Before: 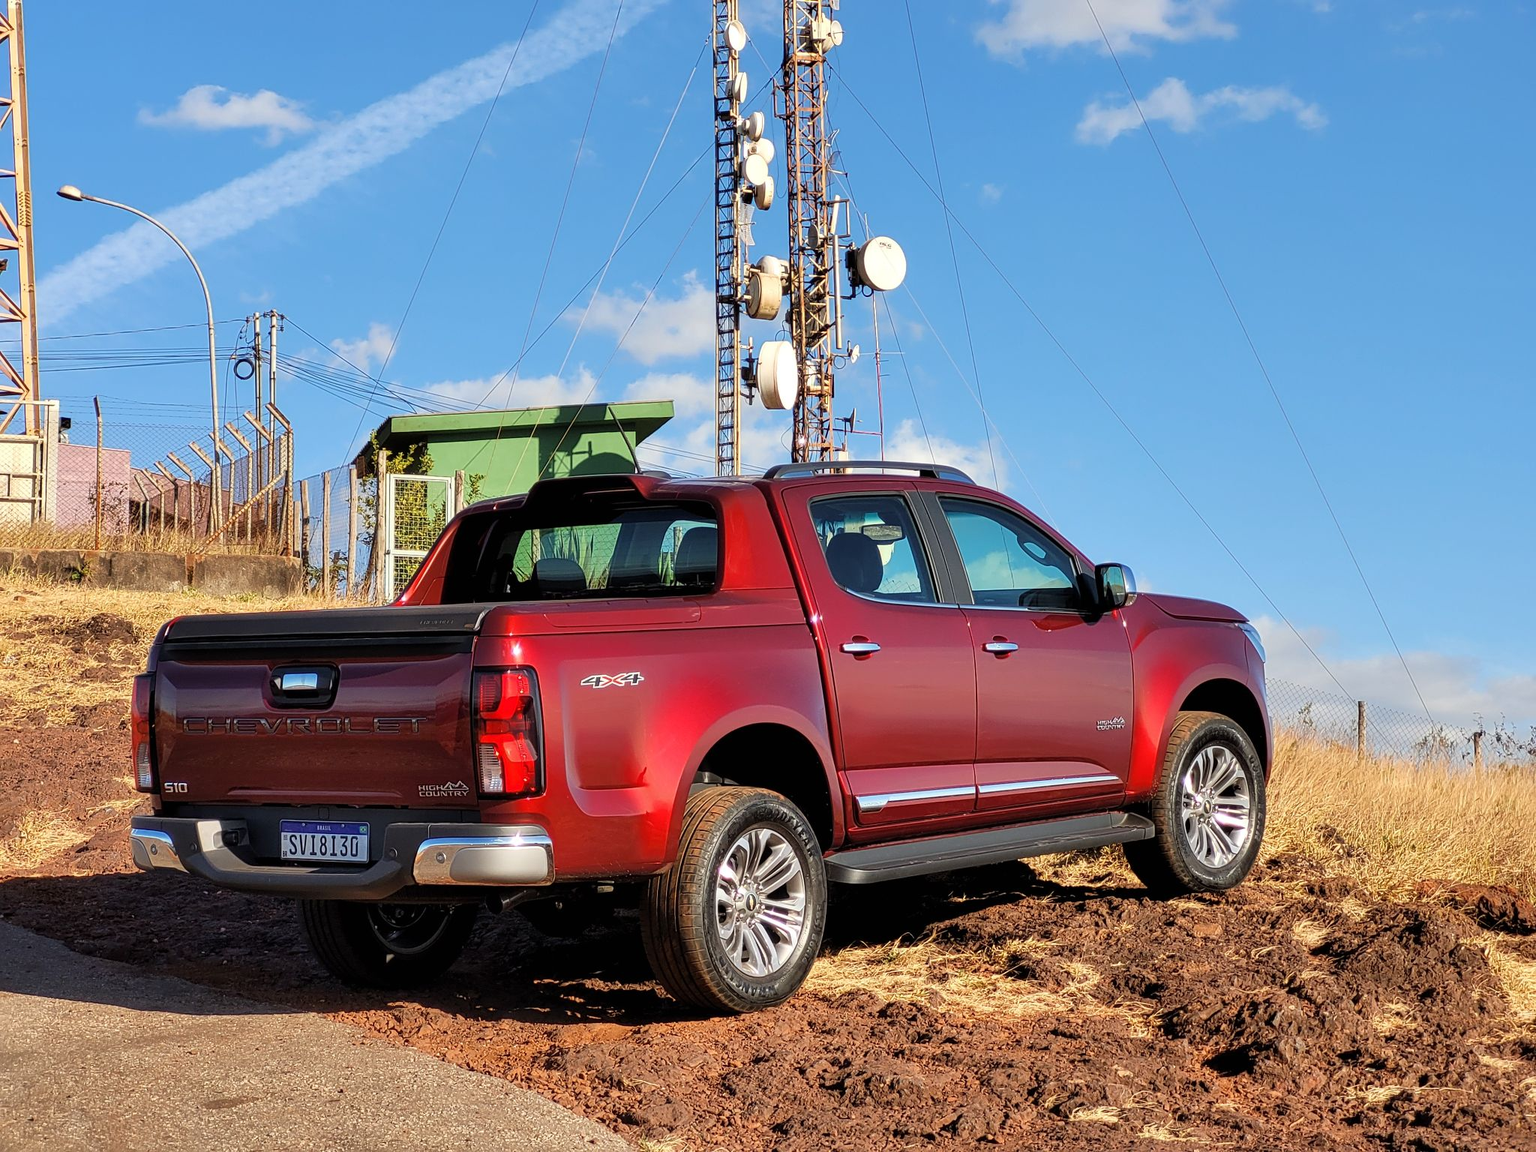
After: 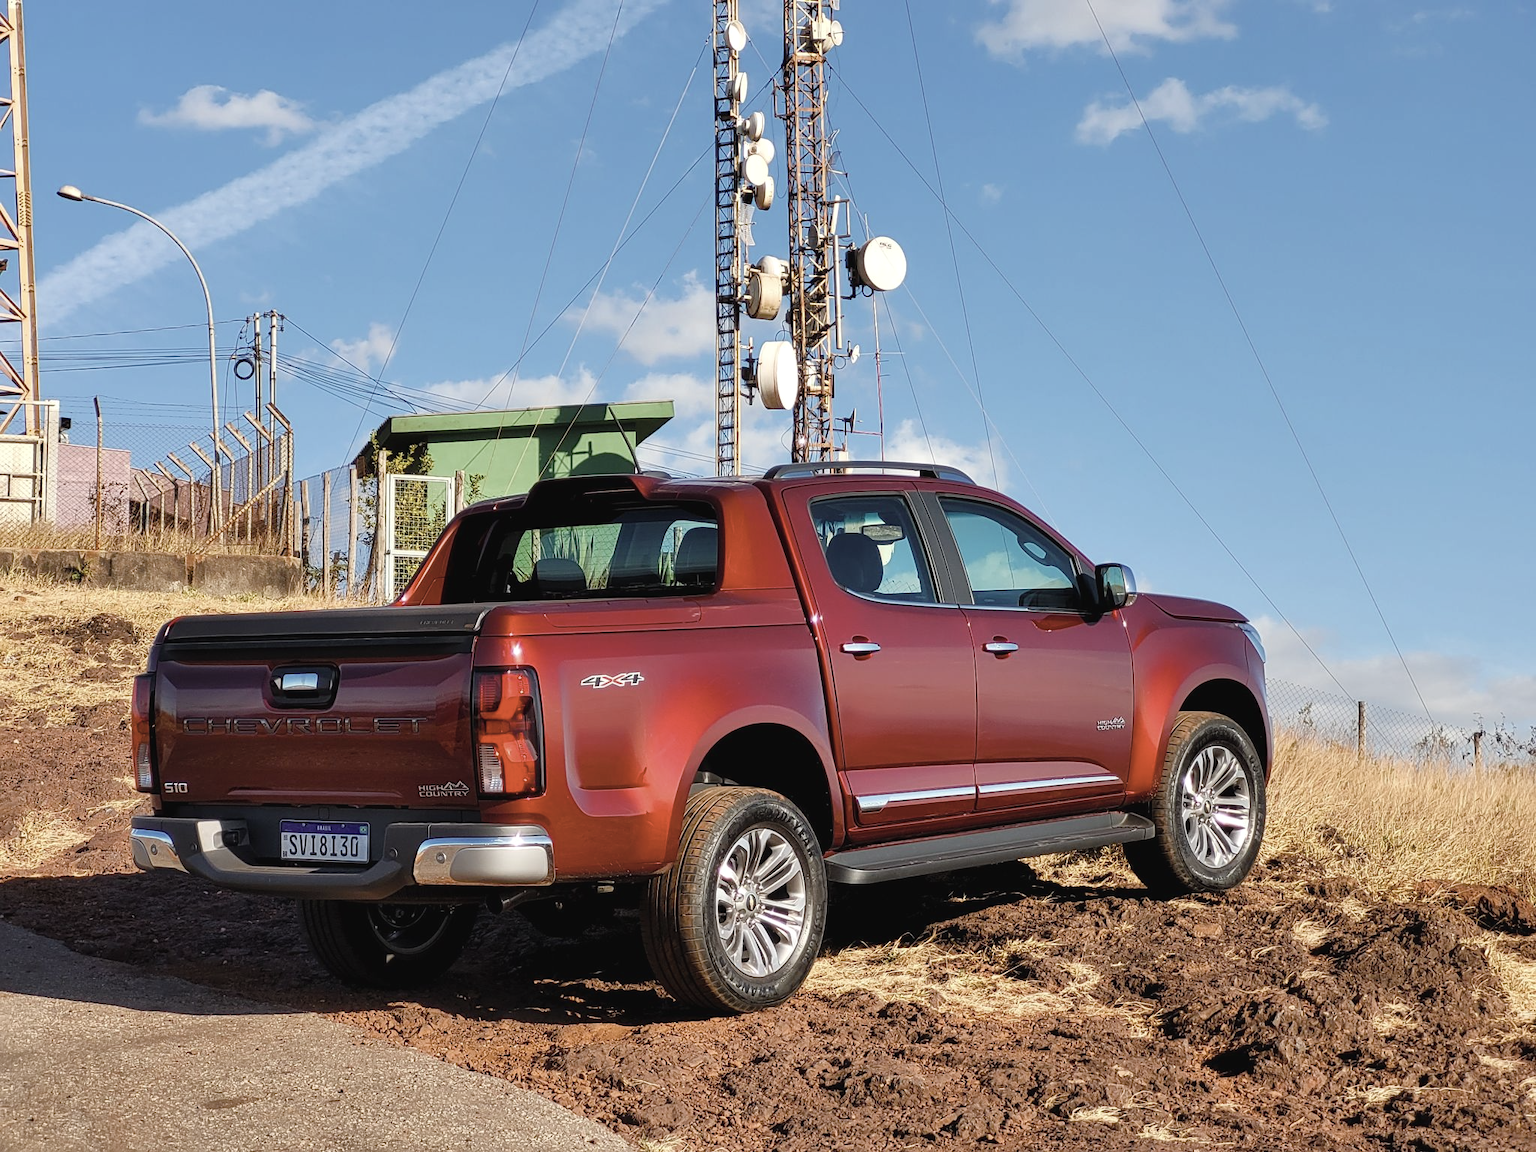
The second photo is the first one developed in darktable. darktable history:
color balance rgb: perceptual saturation grading › global saturation 35%, perceptual saturation grading › highlights -25%, perceptual saturation grading › shadows 25%, global vibrance 10%
color correction: saturation 0.57
exposure: black level correction -0.003, exposure 0.04 EV, compensate highlight preservation false
